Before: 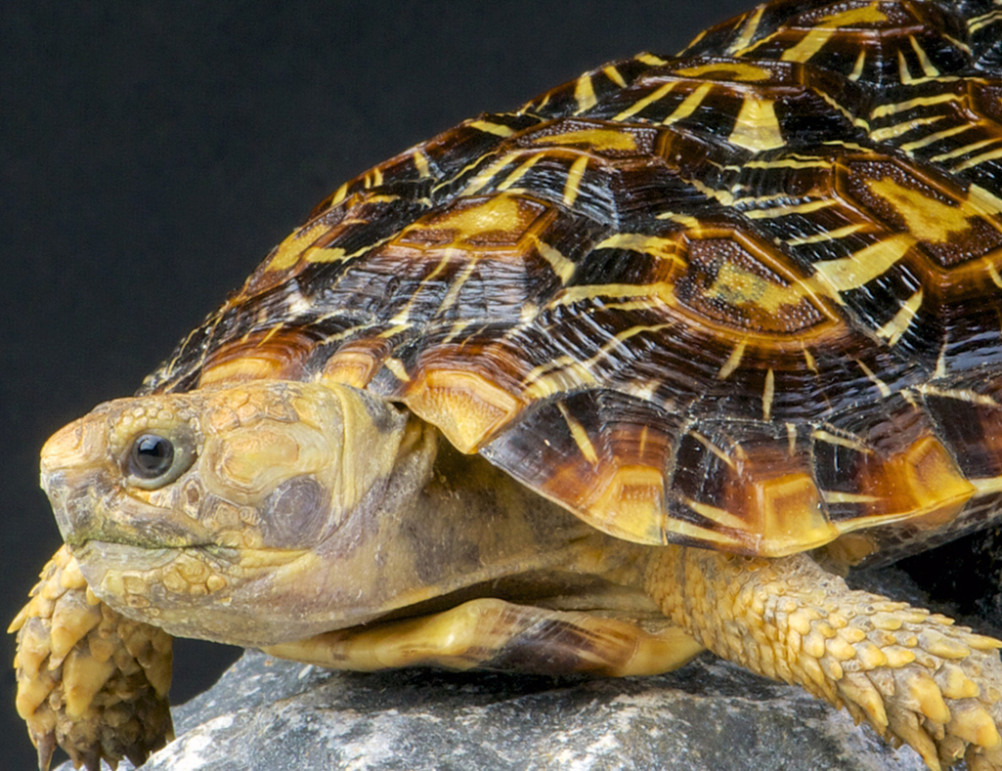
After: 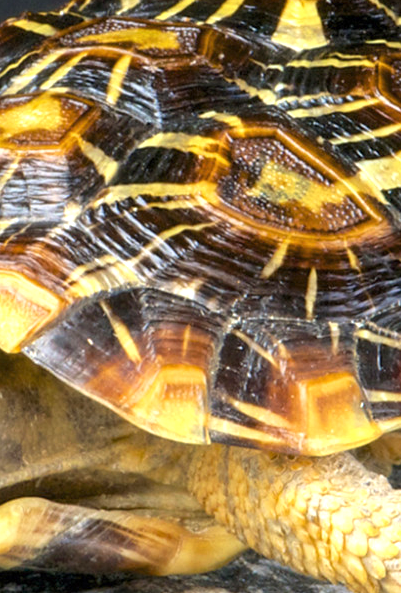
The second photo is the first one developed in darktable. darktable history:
crop: left 45.666%, top 13.144%, right 14.221%, bottom 9.885%
exposure: exposure 0.749 EV, compensate exposure bias true, compensate highlight preservation false
